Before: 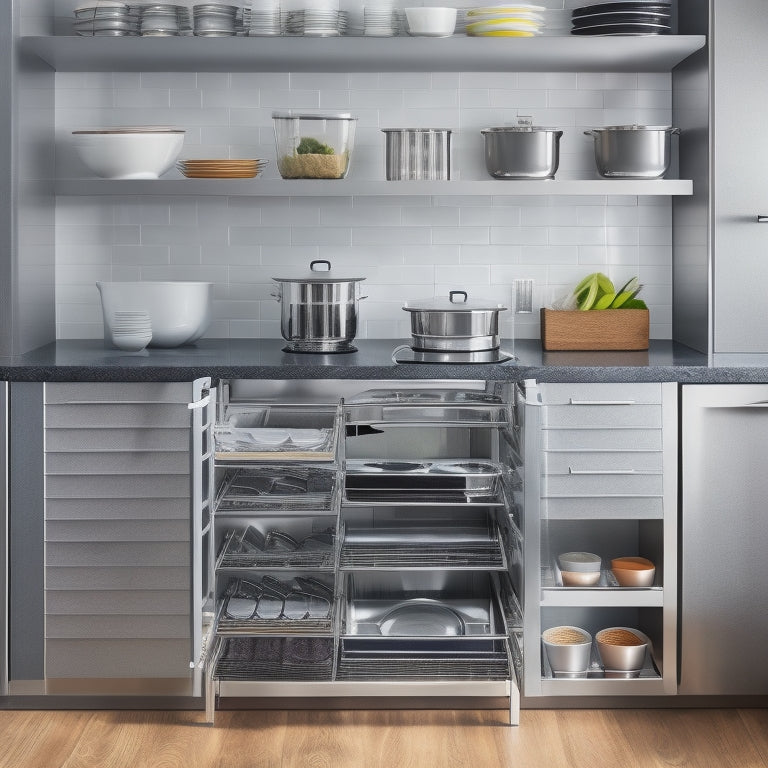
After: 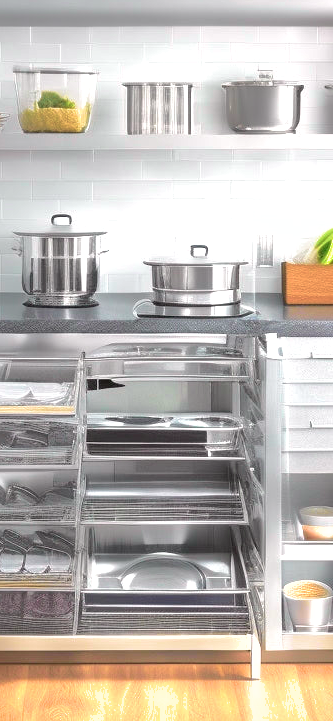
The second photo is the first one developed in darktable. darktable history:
crop: left 33.766%, top 6.005%, right 22.804%
shadows and highlights: on, module defaults
velvia: strength 49.78%
tone curve: curves: ch0 [(0, 0.019) (0.066, 0.043) (0.189, 0.182) (0.368, 0.407) (0.501, 0.564) (0.677, 0.729) (0.851, 0.861) (0.997, 0.959)]; ch1 [(0, 0) (0.187, 0.121) (0.388, 0.346) (0.437, 0.409) (0.474, 0.472) (0.499, 0.501) (0.514, 0.515) (0.542, 0.557) (0.645, 0.686) (0.812, 0.856) (1, 1)]; ch2 [(0, 0) (0.246, 0.214) (0.421, 0.427) (0.459, 0.484) (0.5, 0.504) (0.518, 0.523) (0.529, 0.548) (0.56, 0.576) (0.607, 0.63) (0.744, 0.734) (0.867, 0.821) (0.993, 0.889)], color space Lab, independent channels
exposure: black level correction 0, exposure 1.122 EV, compensate exposure bias true, compensate highlight preservation false
